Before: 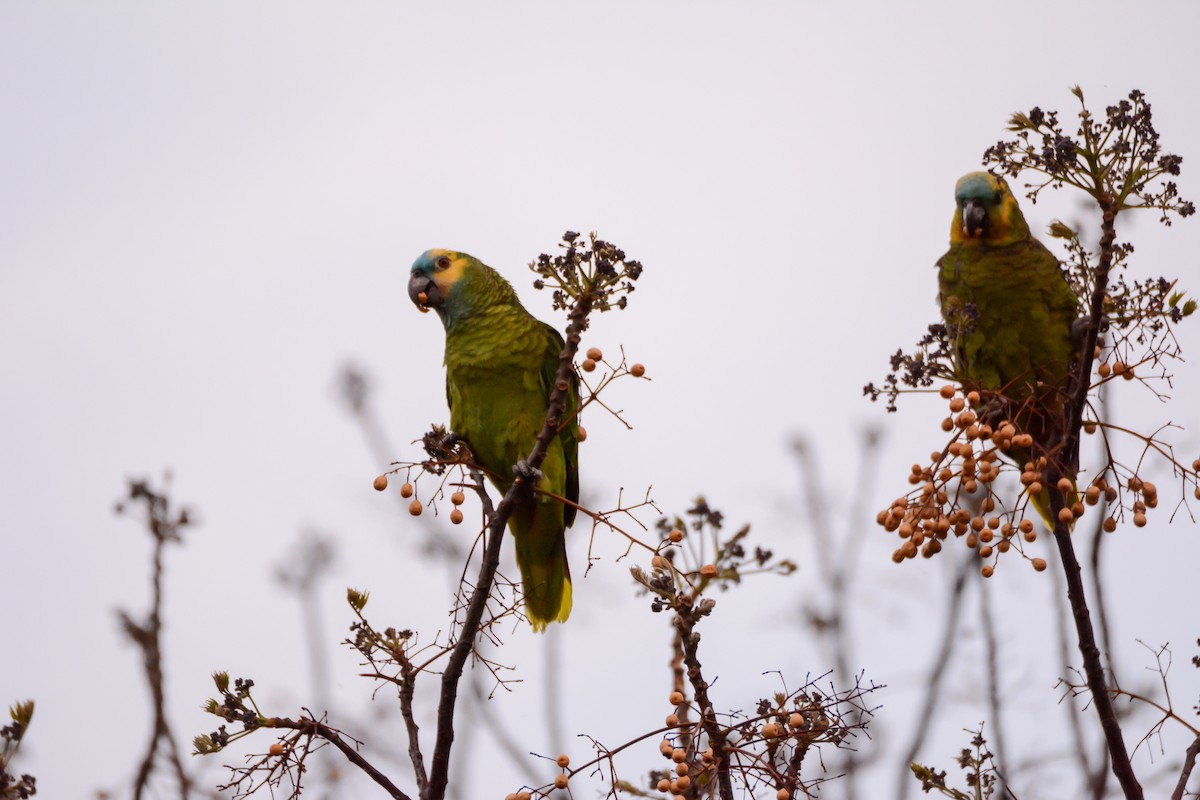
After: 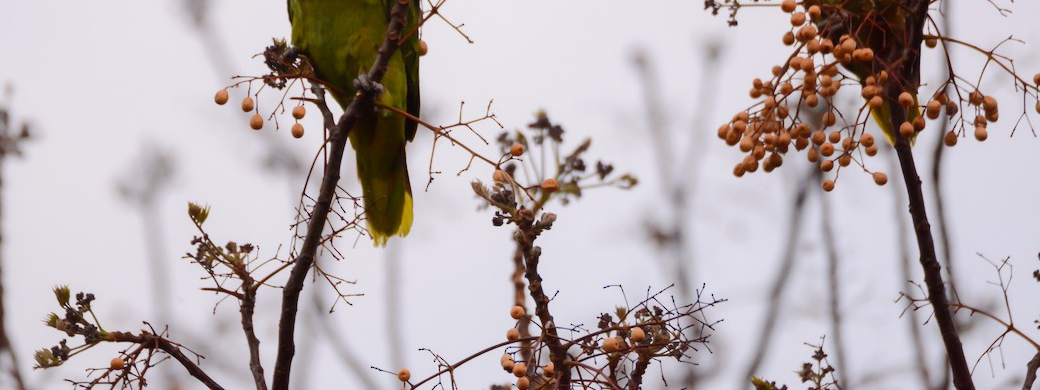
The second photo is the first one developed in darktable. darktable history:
contrast equalizer: y [[0.5, 0.504, 0.515, 0.527, 0.535, 0.534], [0.5 ×6], [0.491, 0.387, 0.179, 0.068, 0.068, 0.068], [0 ×5, 0.023], [0 ×6]], mix -0.999
crop and rotate: left 13.295%, top 48.278%, bottom 2.904%
